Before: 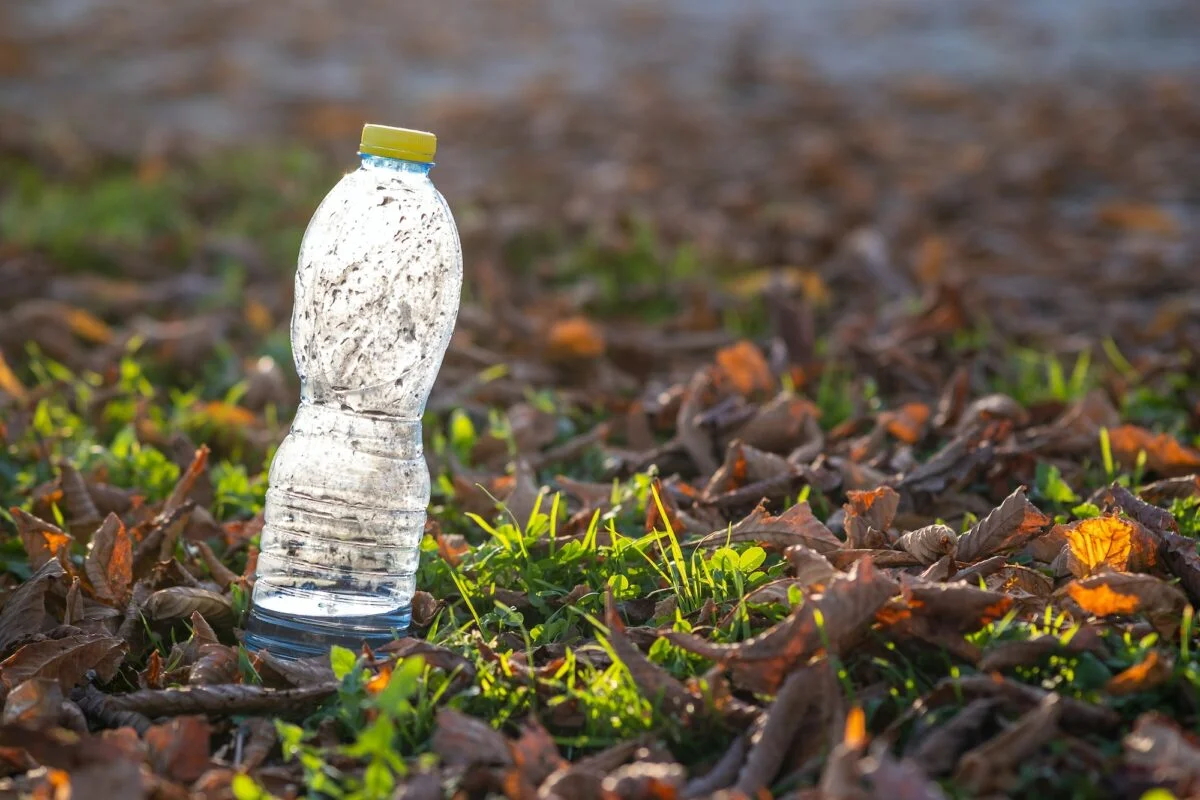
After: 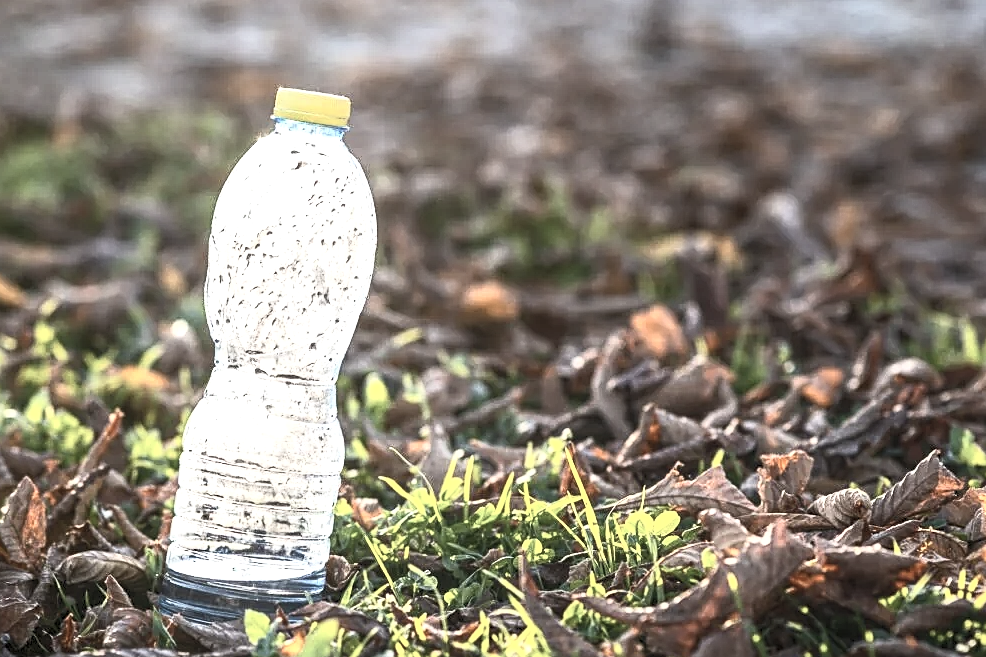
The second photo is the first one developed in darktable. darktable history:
sharpen: on, module defaults
local contrast: highlights 99%, shadows 86%, detail 160%, midtone range 0.2
crop and rotate: left 7.196%, top 4.574%, right 10.605%, bottom 13.178%
contrast brightness saturation: contrast 0.57, brightness 0.57, saturation -0.34
